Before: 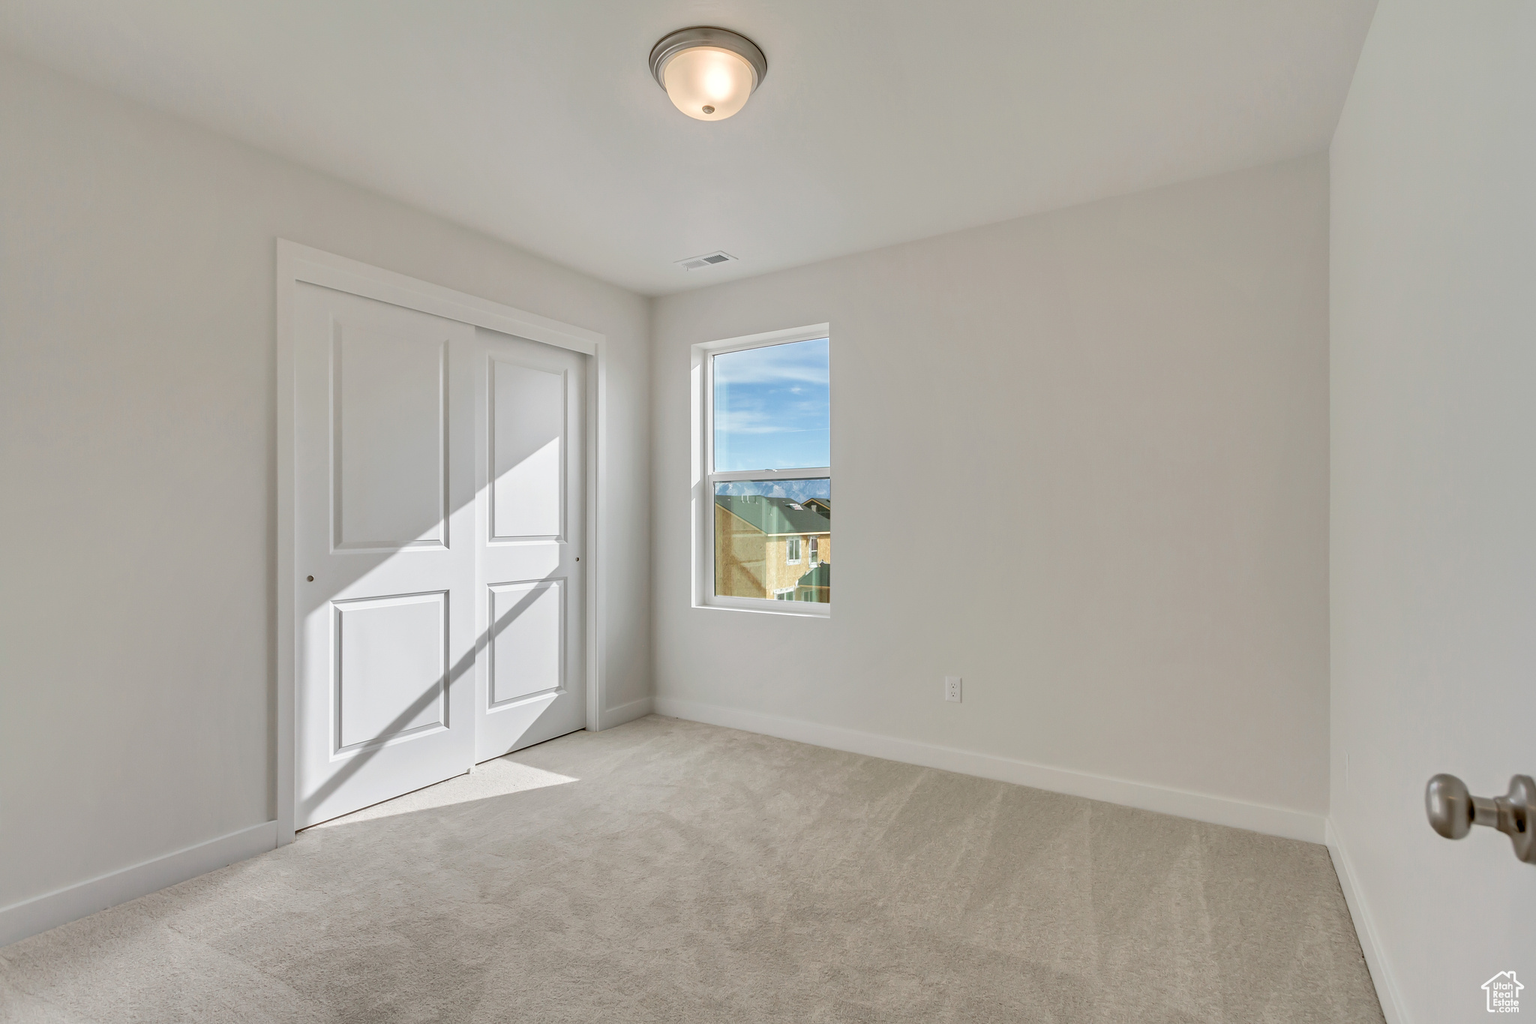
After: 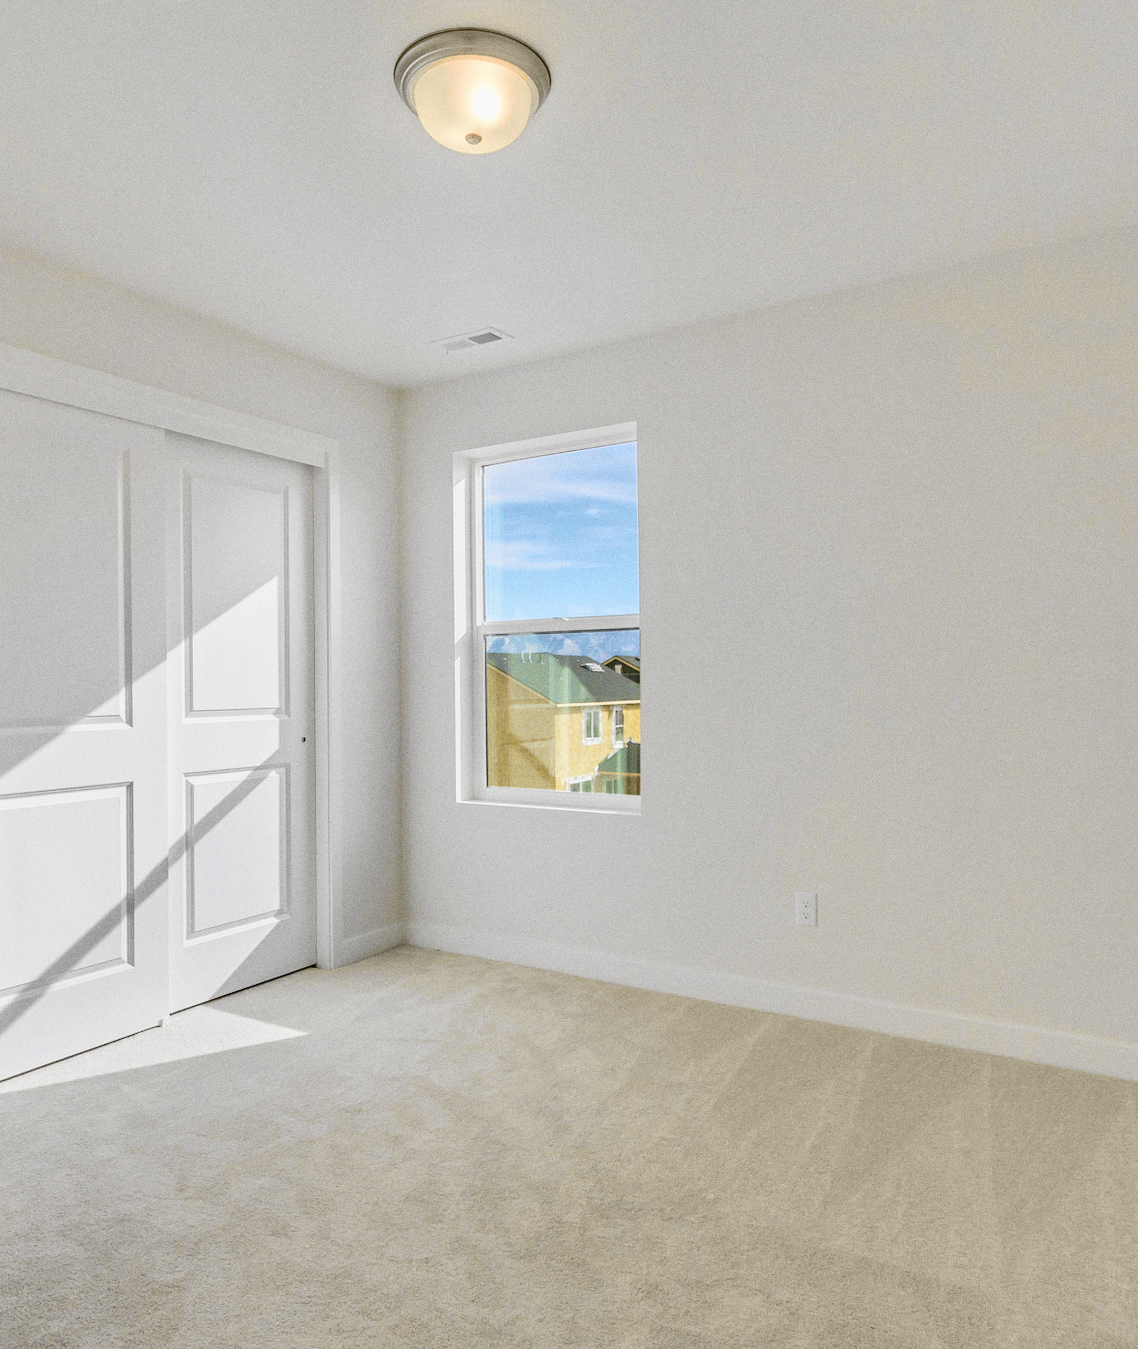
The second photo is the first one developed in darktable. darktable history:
tone curve: curves: ch0 [(0, 0.01) (0.097, 0.07) (0.204, 0.173) (0.447, 0.517) (0.539, 0.624) (0.733, 0.791) (0.879, 0.898) (1, 0.98)]; ch1 [(0, 0) (0.393, 0.415) (0.447, 0.448) (0.485, 0.494) (0.523, 0.509) (0.545, 0.541) (0.574, 0.561) (0.648, 0.674) (1, 1)]; ch2 [(0, 0) (0.369, 0.388) (0.449, 0.431) (0.499, 0.5) (0.521, 0.51) (0.53, 0.54) (0.564, 0.569) (0.674, 0.735) (1, 1)], color space Lab, independent channels, preserve colors none
grain: coarseness 0.09 ISO
bloom: size 9%, threshold 100%, strength 7%
crop and rotate: left 22.516%, right 21.234%
rotate and perspective: rotation -0.45°, automatic cropping original format, crop left 0.008, crop right 0.992, crop top 0.012, crop bottom 0.988
white balance: emerald 1
